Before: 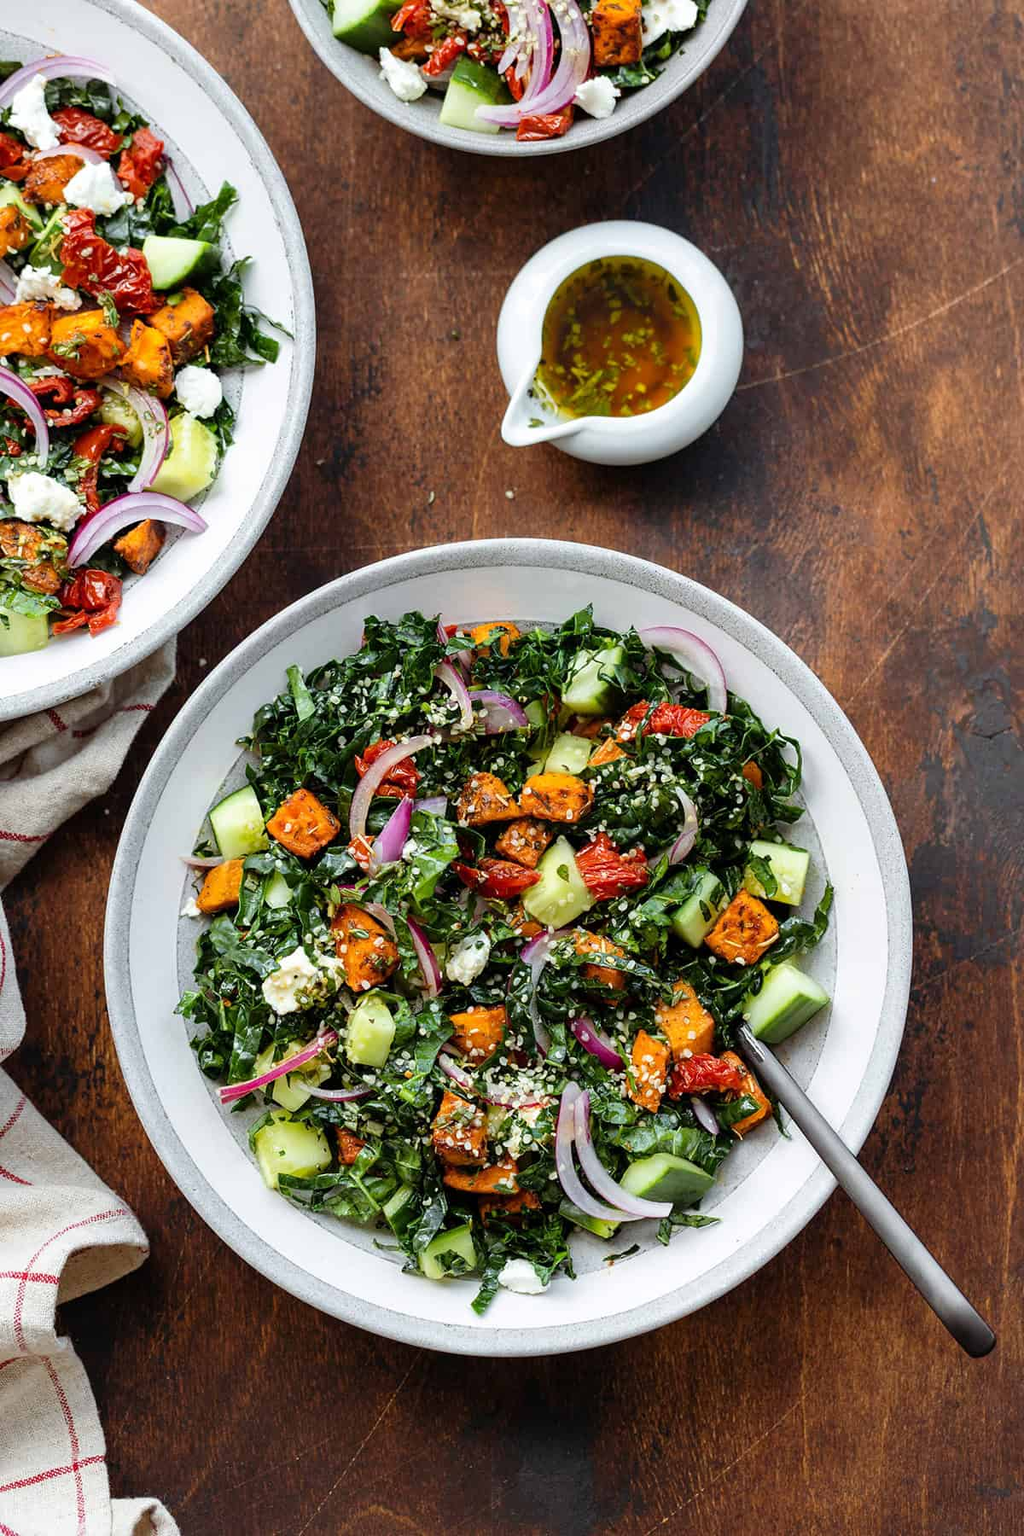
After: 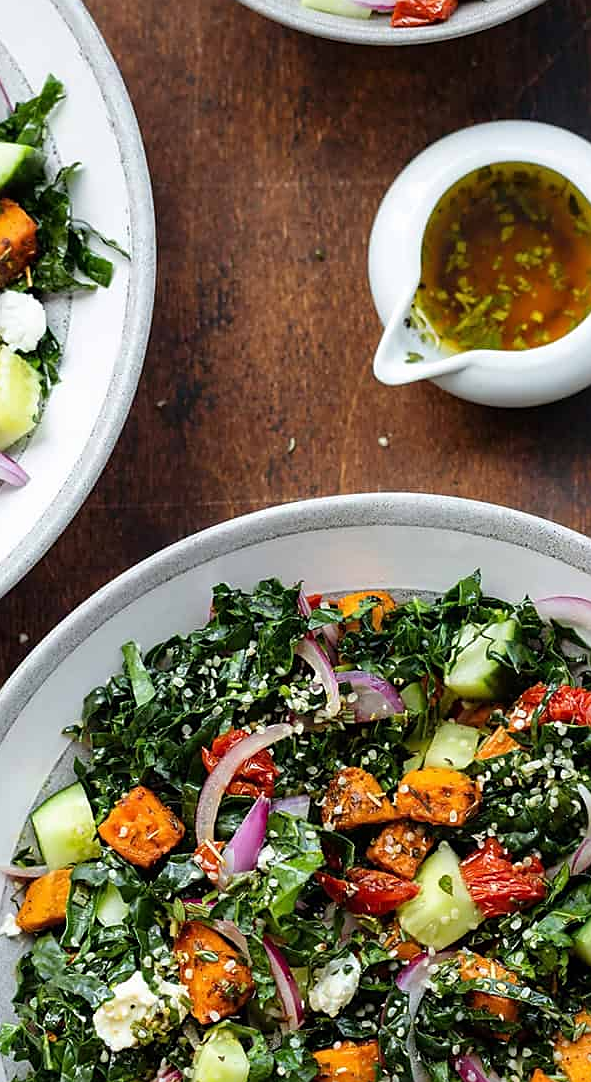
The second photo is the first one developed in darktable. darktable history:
sharpen: radius 1.864, amount 0.398, threshold 1.271
crop: left 17.835%, top 7.675%, right 32.881%, bottom 32.213%
